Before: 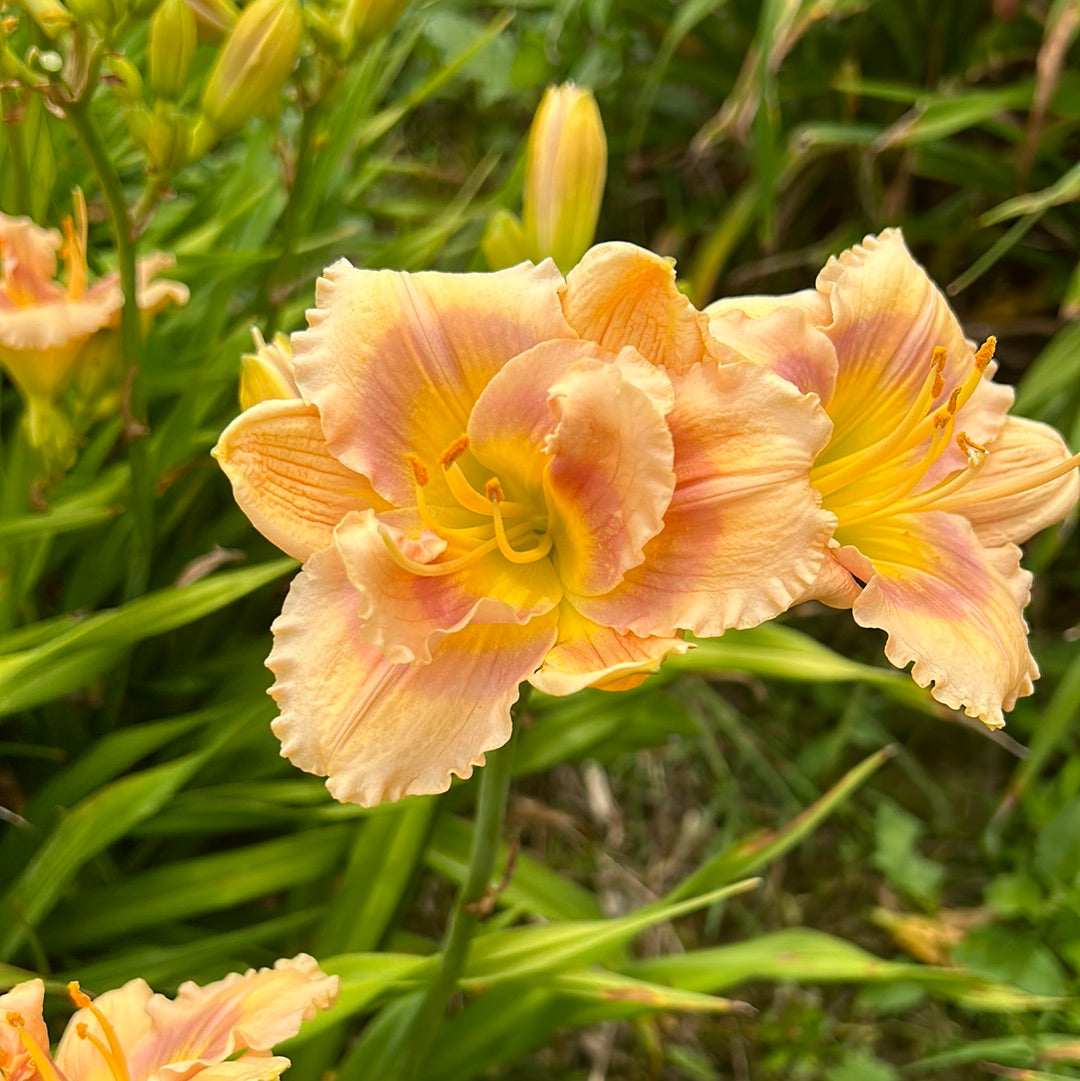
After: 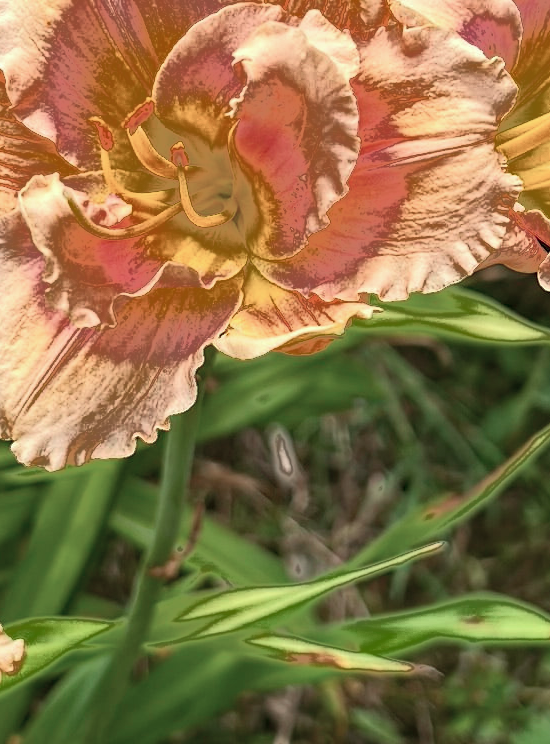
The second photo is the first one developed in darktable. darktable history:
crop and rotate: left 29.237%, top 31.152%, right 19.807%
fill light: exposure -0.73 EV, center 0.69, width 2.2
color contrast: blue-yellow contrast 0.62
haze removal: compatibility mode true, adaptive false
